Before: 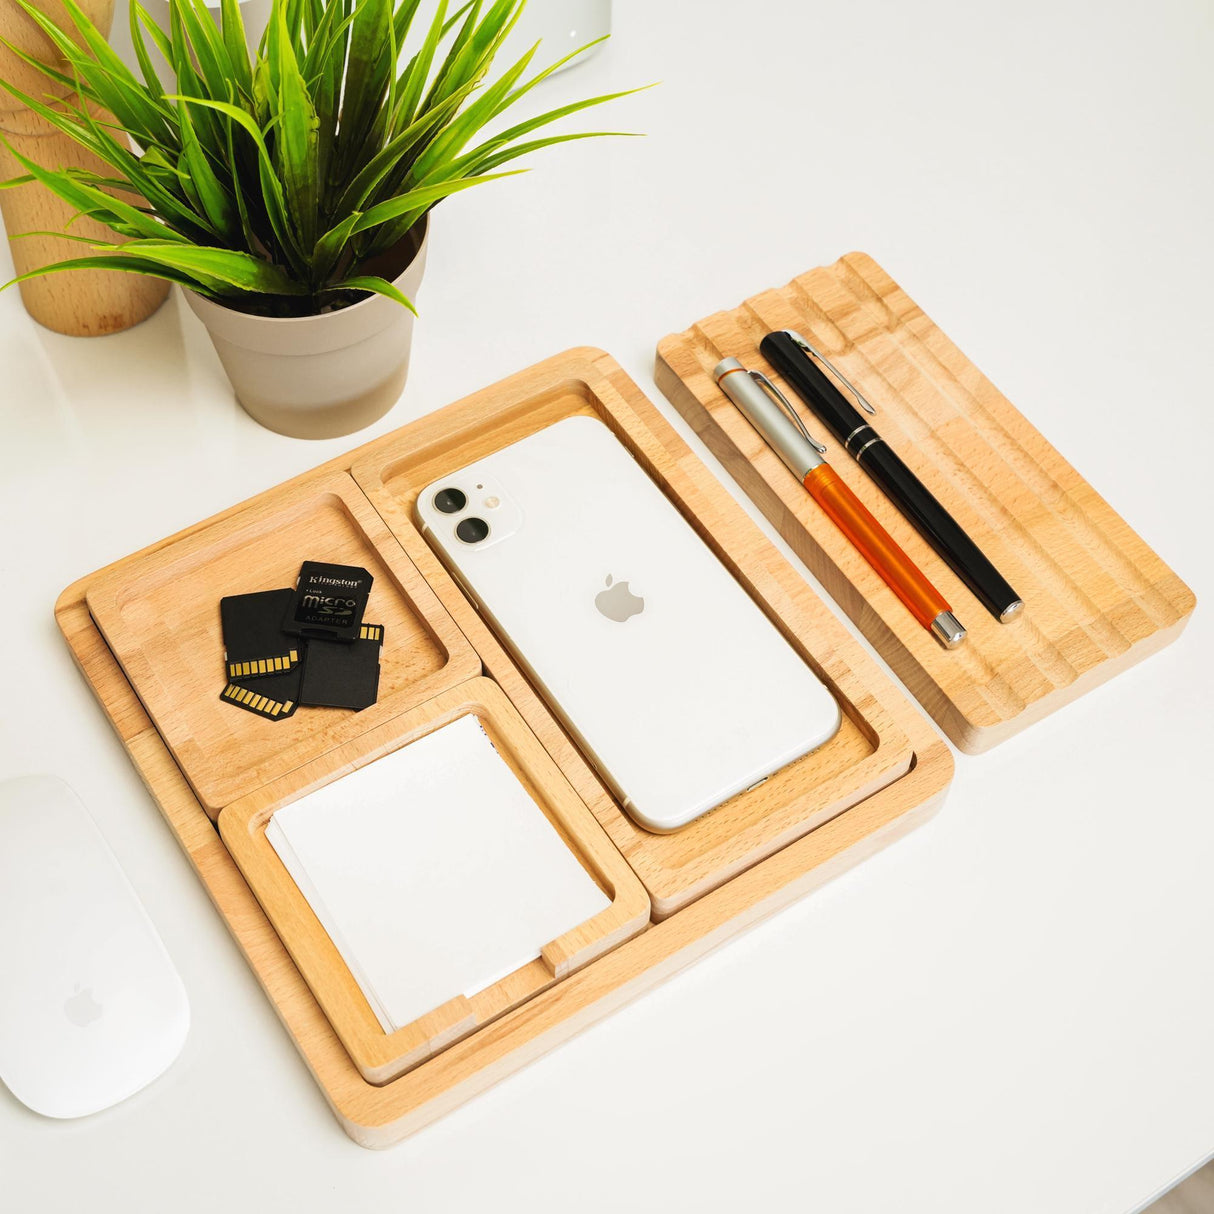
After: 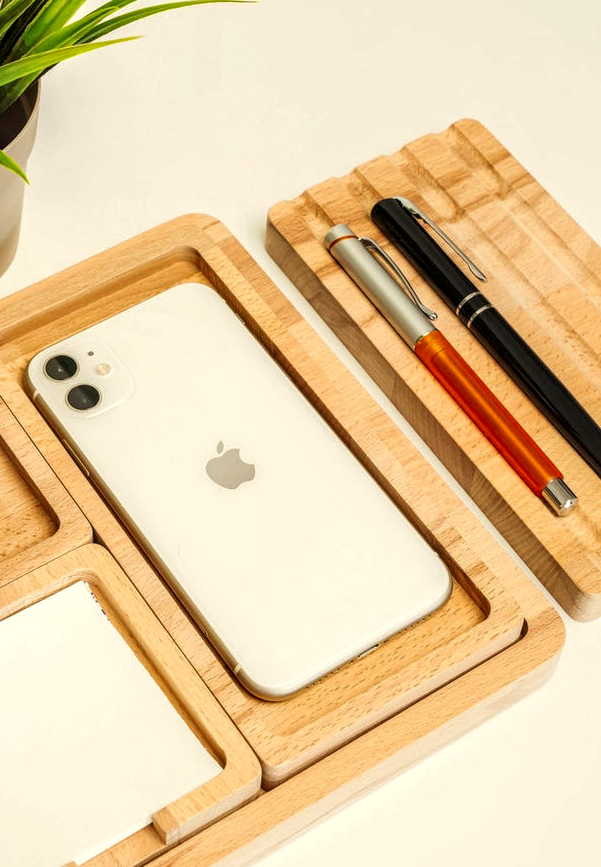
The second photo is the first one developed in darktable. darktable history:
local contrast: highlights 25%, detail 150%
crop: left 32.075%, top 10.976%, right 18.355%, bottom 17.596%
white balance: red 1.029, blue 0.92
